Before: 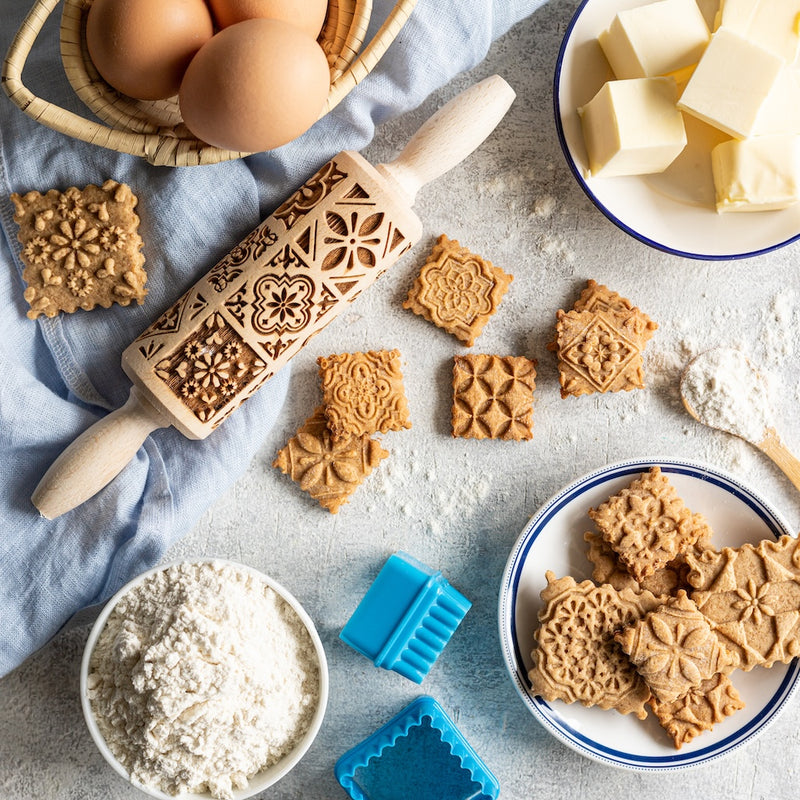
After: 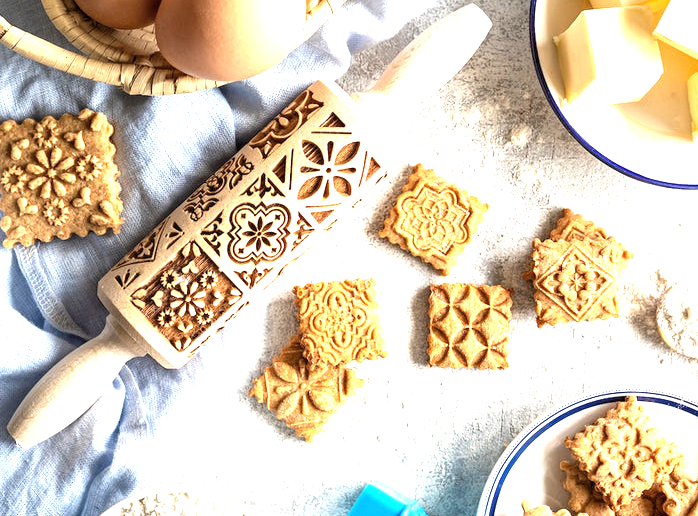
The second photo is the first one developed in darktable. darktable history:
crop: left 3.015%, top 8.969%, right 9.647%, bottom 26.457%
exposure: black level correction 0, exposure 1.2 EV, compensate exposure bias true, compensate highlight preservation false
levels: mode automatic, black 0.023%, white 99.97%, levels [0.062, 0.494, 0.925]
